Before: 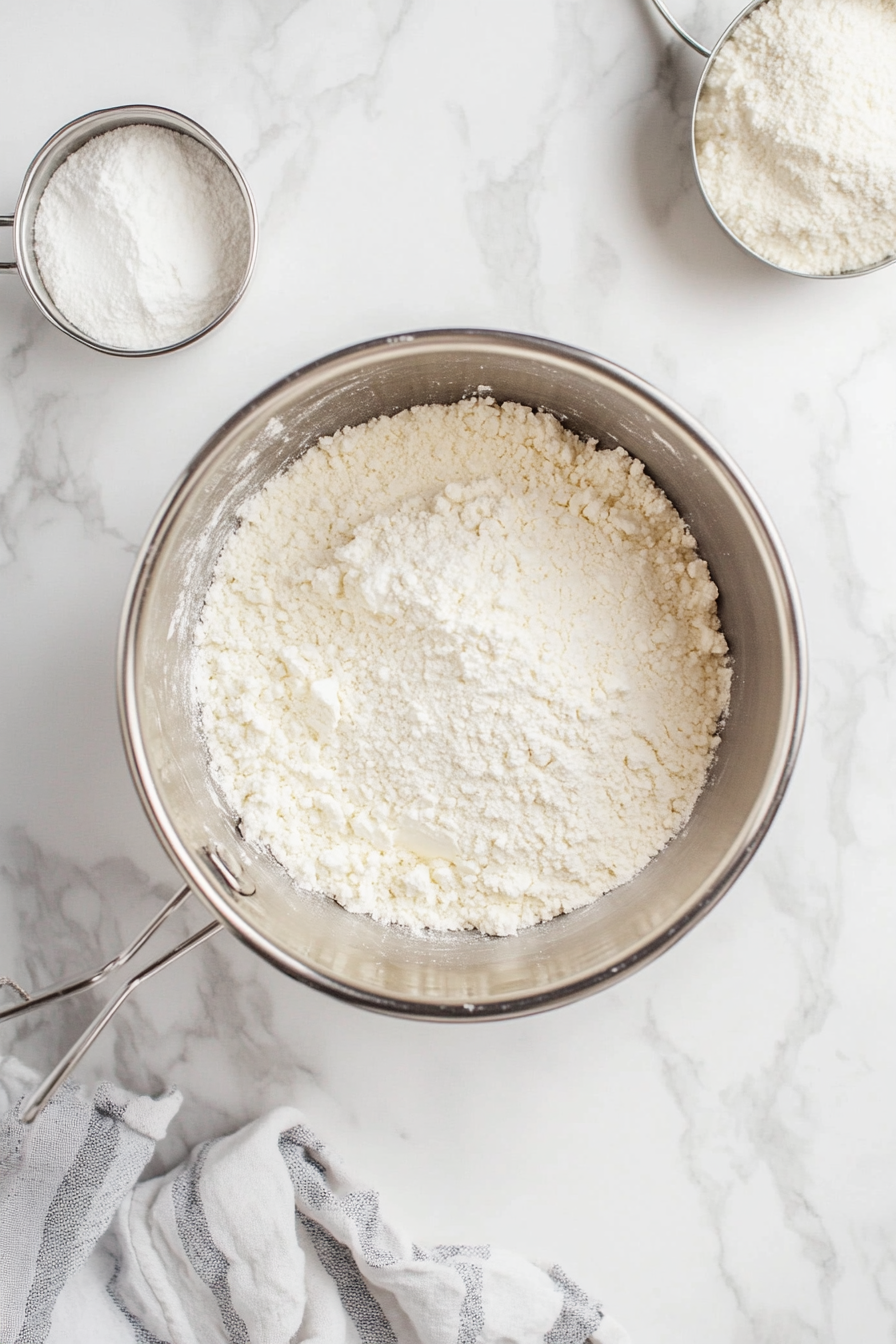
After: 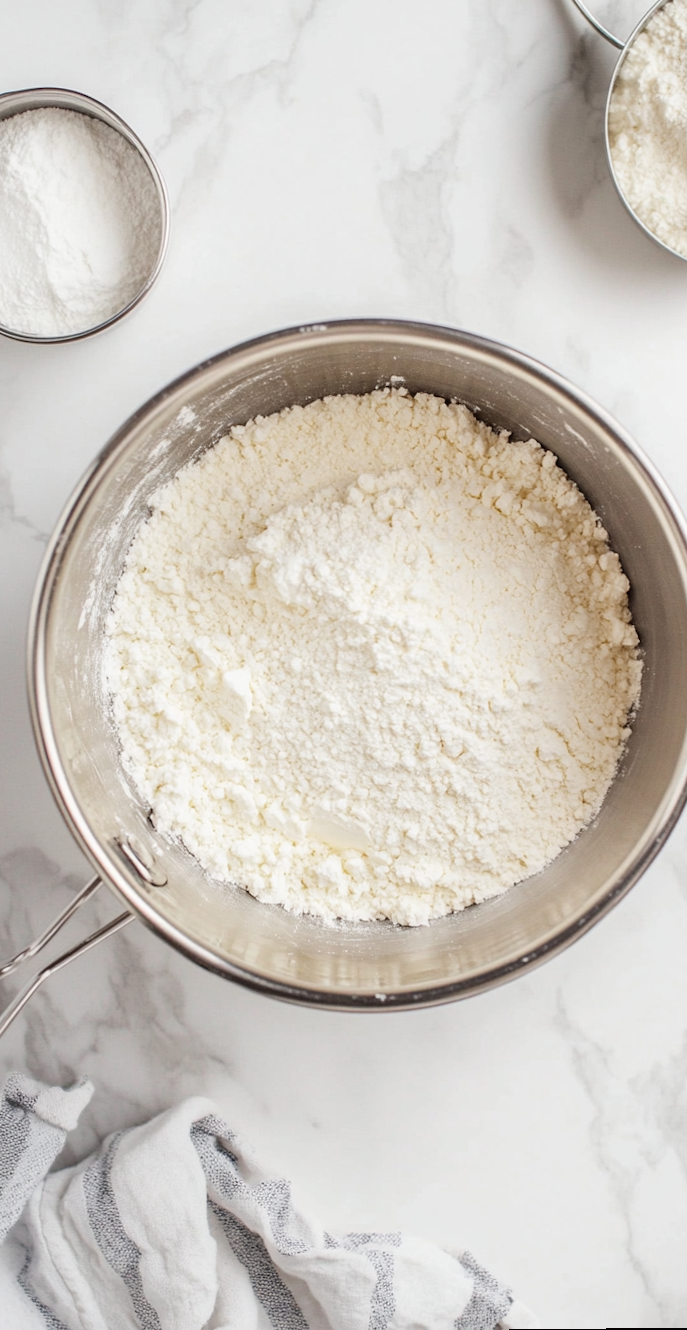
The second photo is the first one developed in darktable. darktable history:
crop: left 9.88%, right 12.664%
rotate and perspective: rotation 0.174°, lens shift (vertical) 0.013, lens shift (horizontal) 0.019, shear 0.001, automatic cropping original format, crop left 0.007, crop right 0.991, crop top 0.016, crop bottom 0.997
